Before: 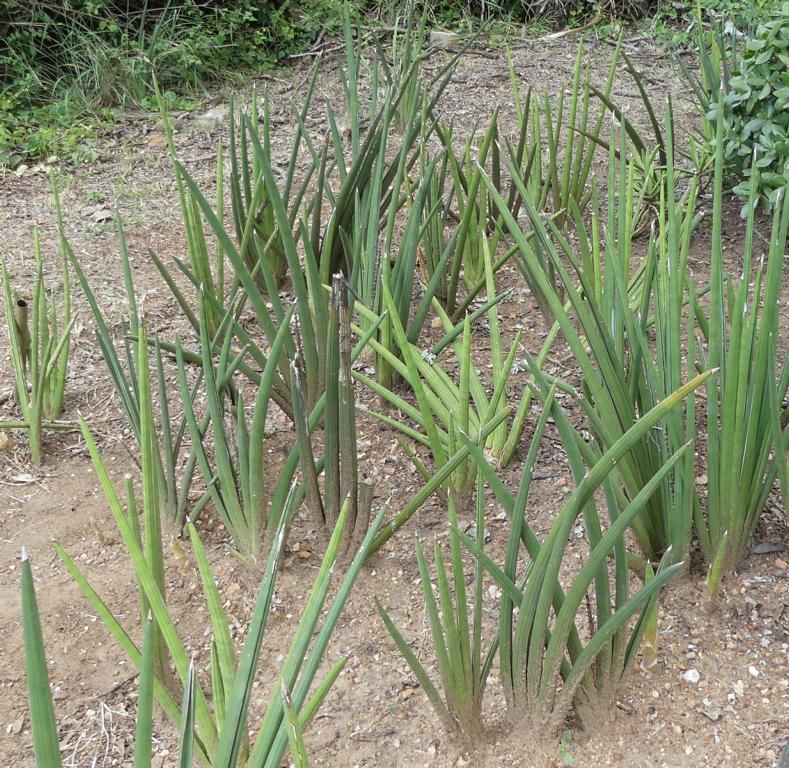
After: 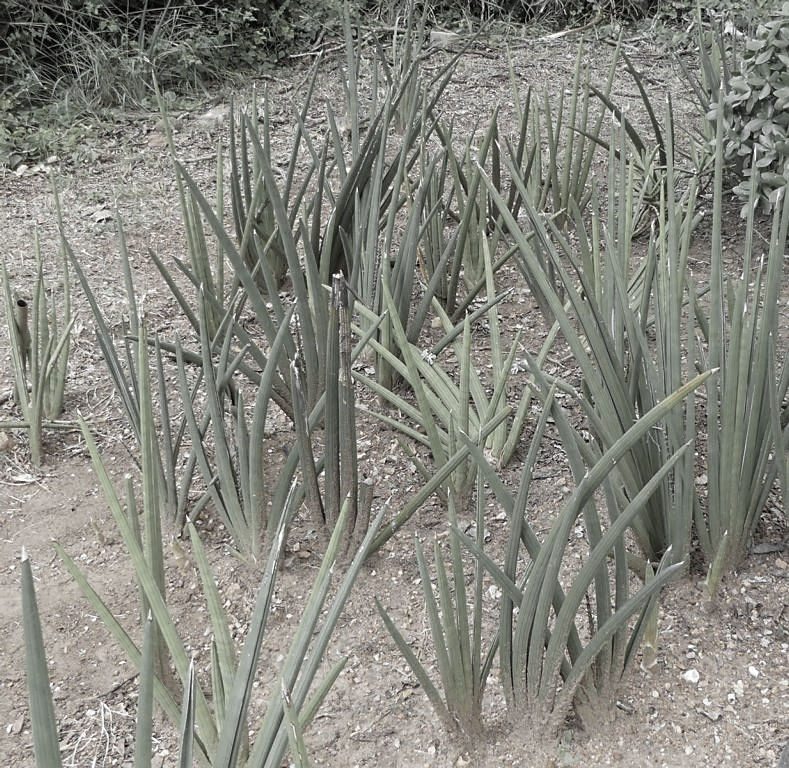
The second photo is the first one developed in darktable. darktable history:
sharpen: amount 0.212
color zones: curves: ch0 [(0, 0.613) (0.01, 0.613) (0.245, 0.448) (0.498, 0.529) (0.642, 0.665) (0.879, 0.777) (0.99, 0.613)]; ch1 [(0, 0.035) (0.121, 0.189) (0.259, 0.197) (0.415, 0.061) (0.589, 0.022) (0.732, 0.022) (0.857, 0.026) (0.991, 0.053)]
